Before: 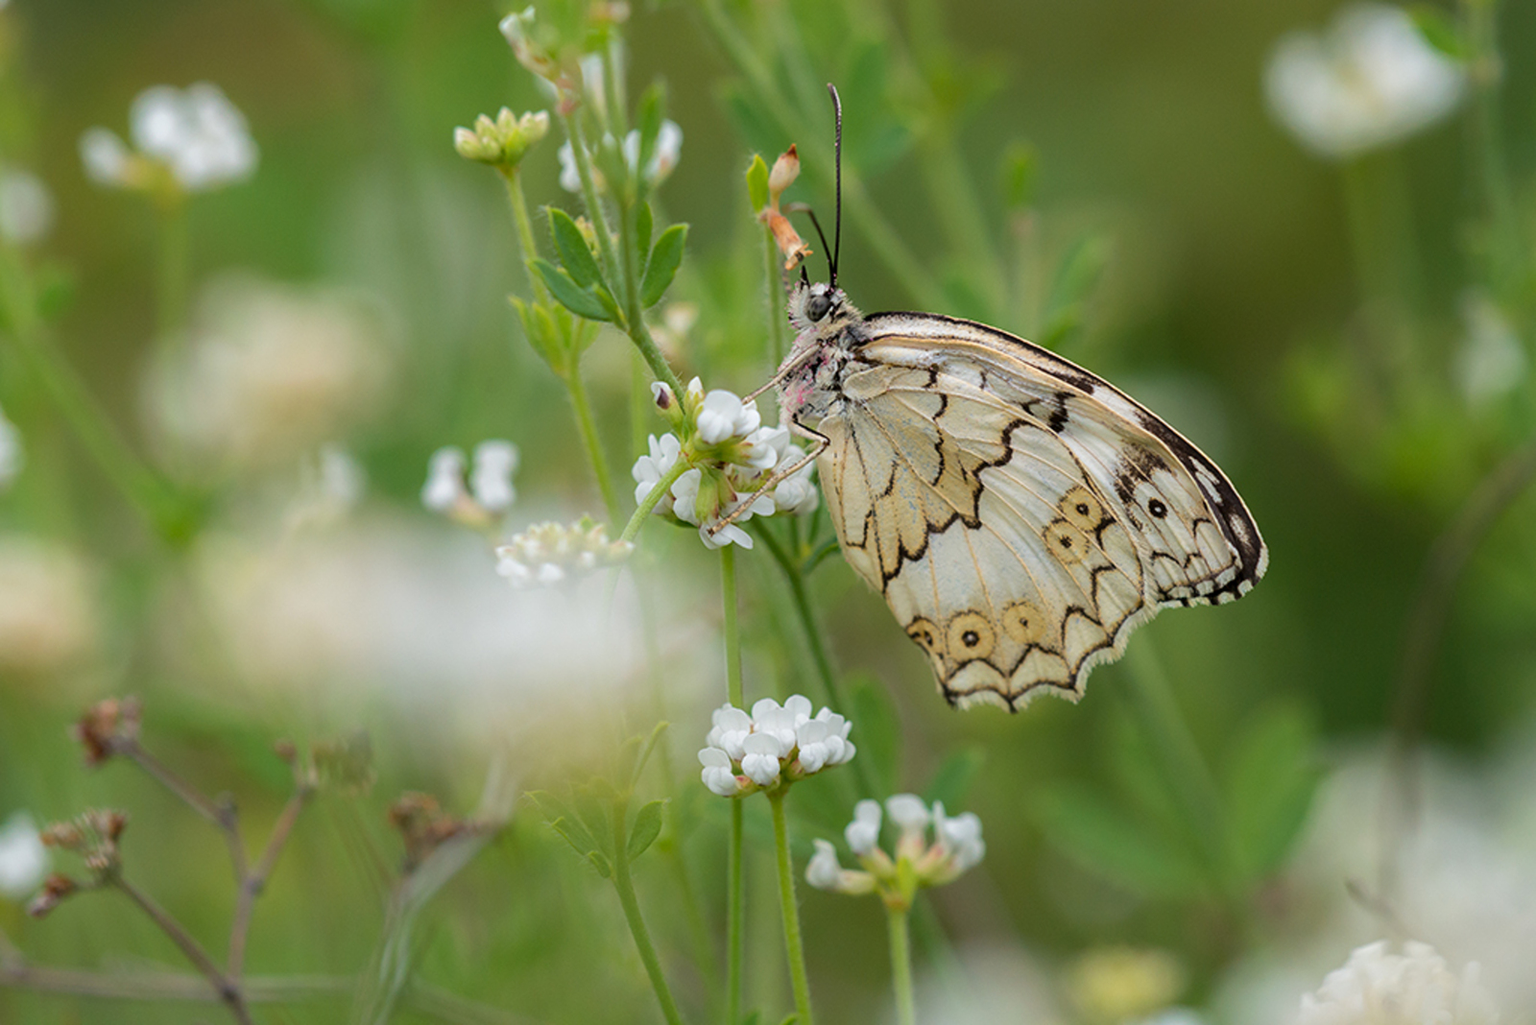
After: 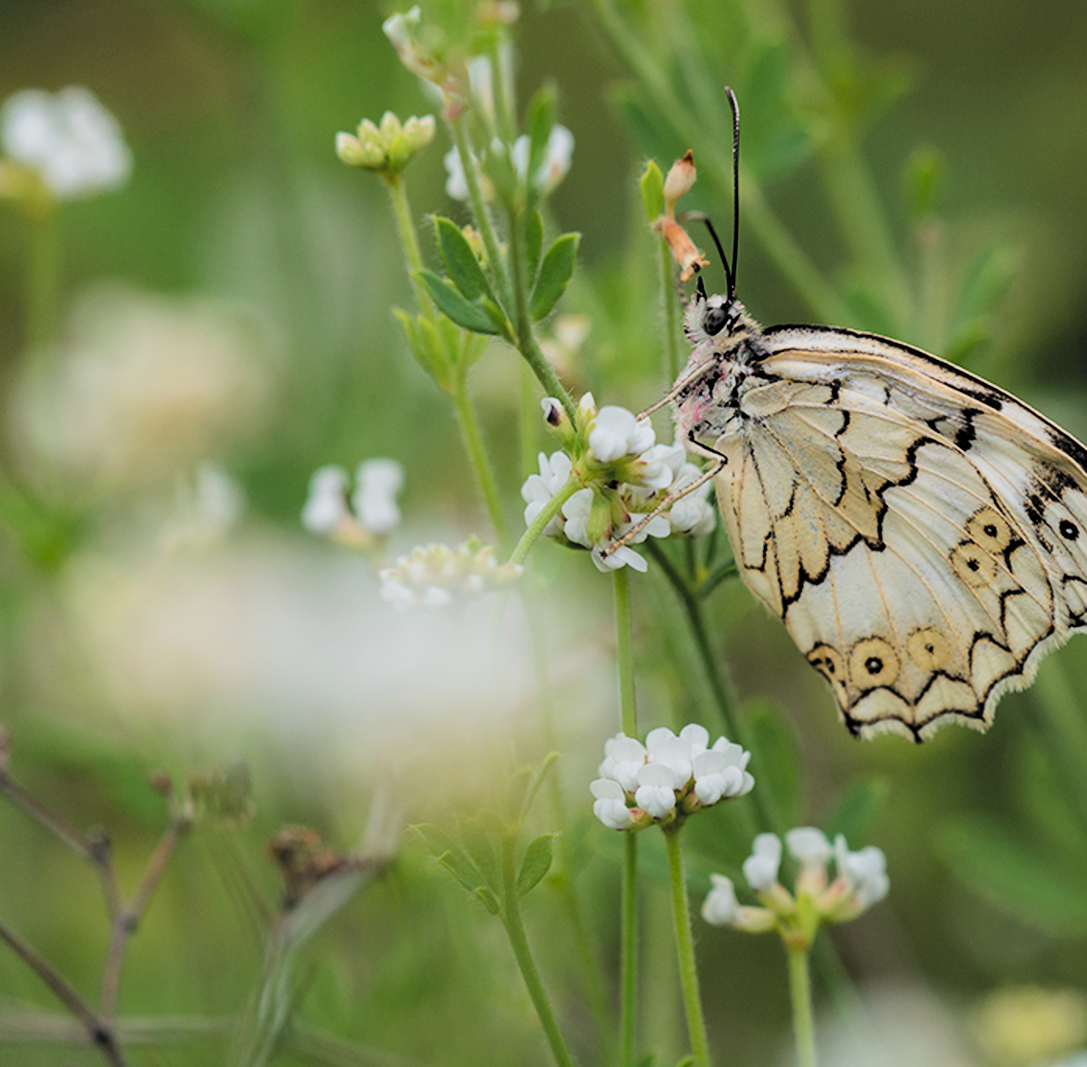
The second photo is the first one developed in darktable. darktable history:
filmic rgb: black relative exposure -5.02 EV, white relative exposure 3.99 EV, hardness 2.88, contrast 1.408, highlights saturation mix -30.07%, color science v6 (2022)
crop and rotate: left 8.581%, right 23.434%
